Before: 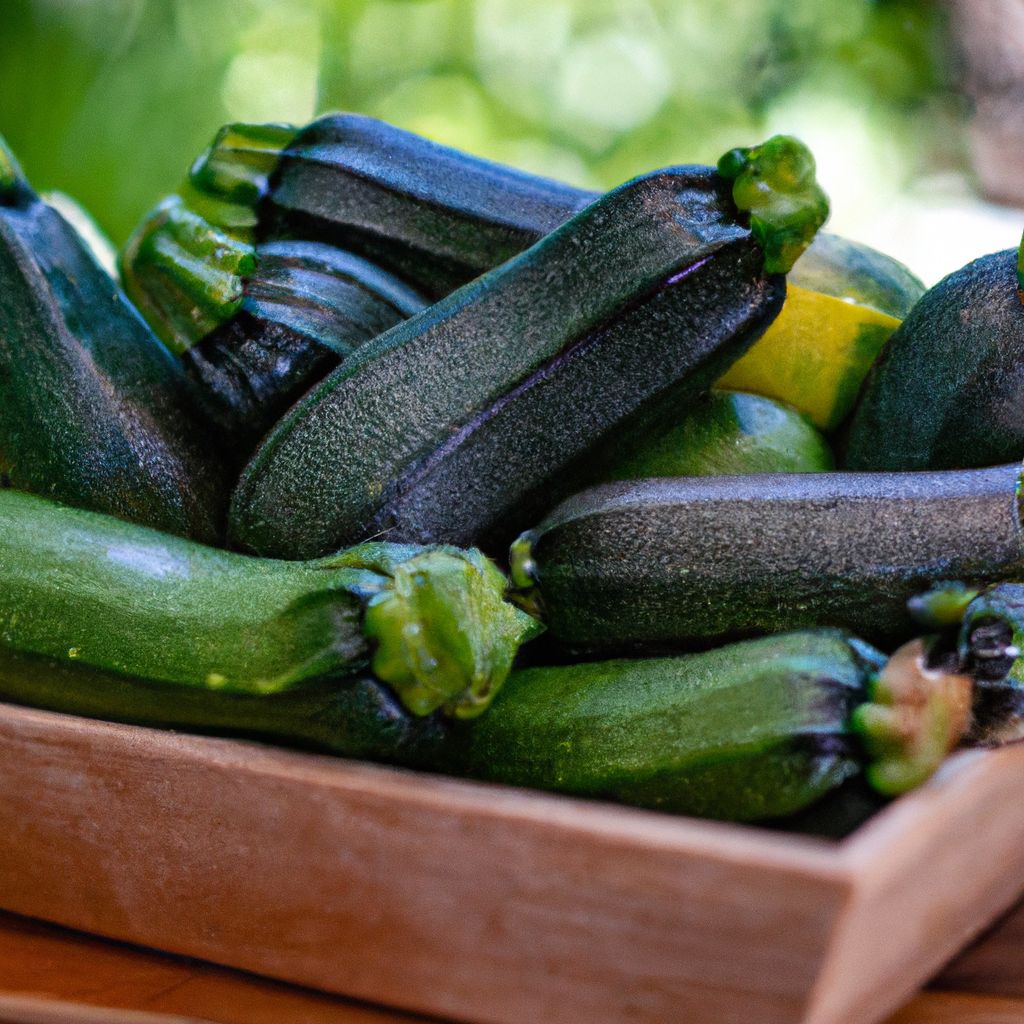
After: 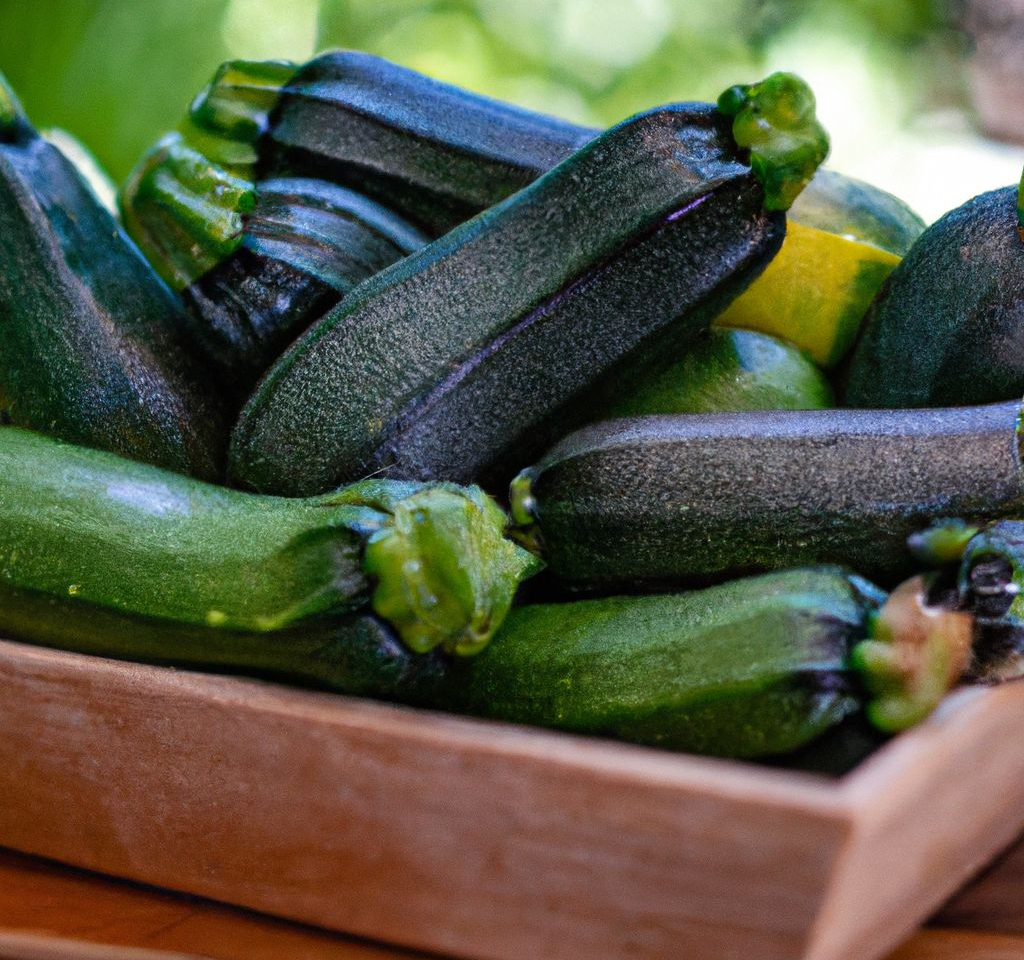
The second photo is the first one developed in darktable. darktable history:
crop and rotate: top 6.25%
split-toning: shadows › saturation 0.61, highlights › saturation 0.58, balance -28.74, compress 87.36%
